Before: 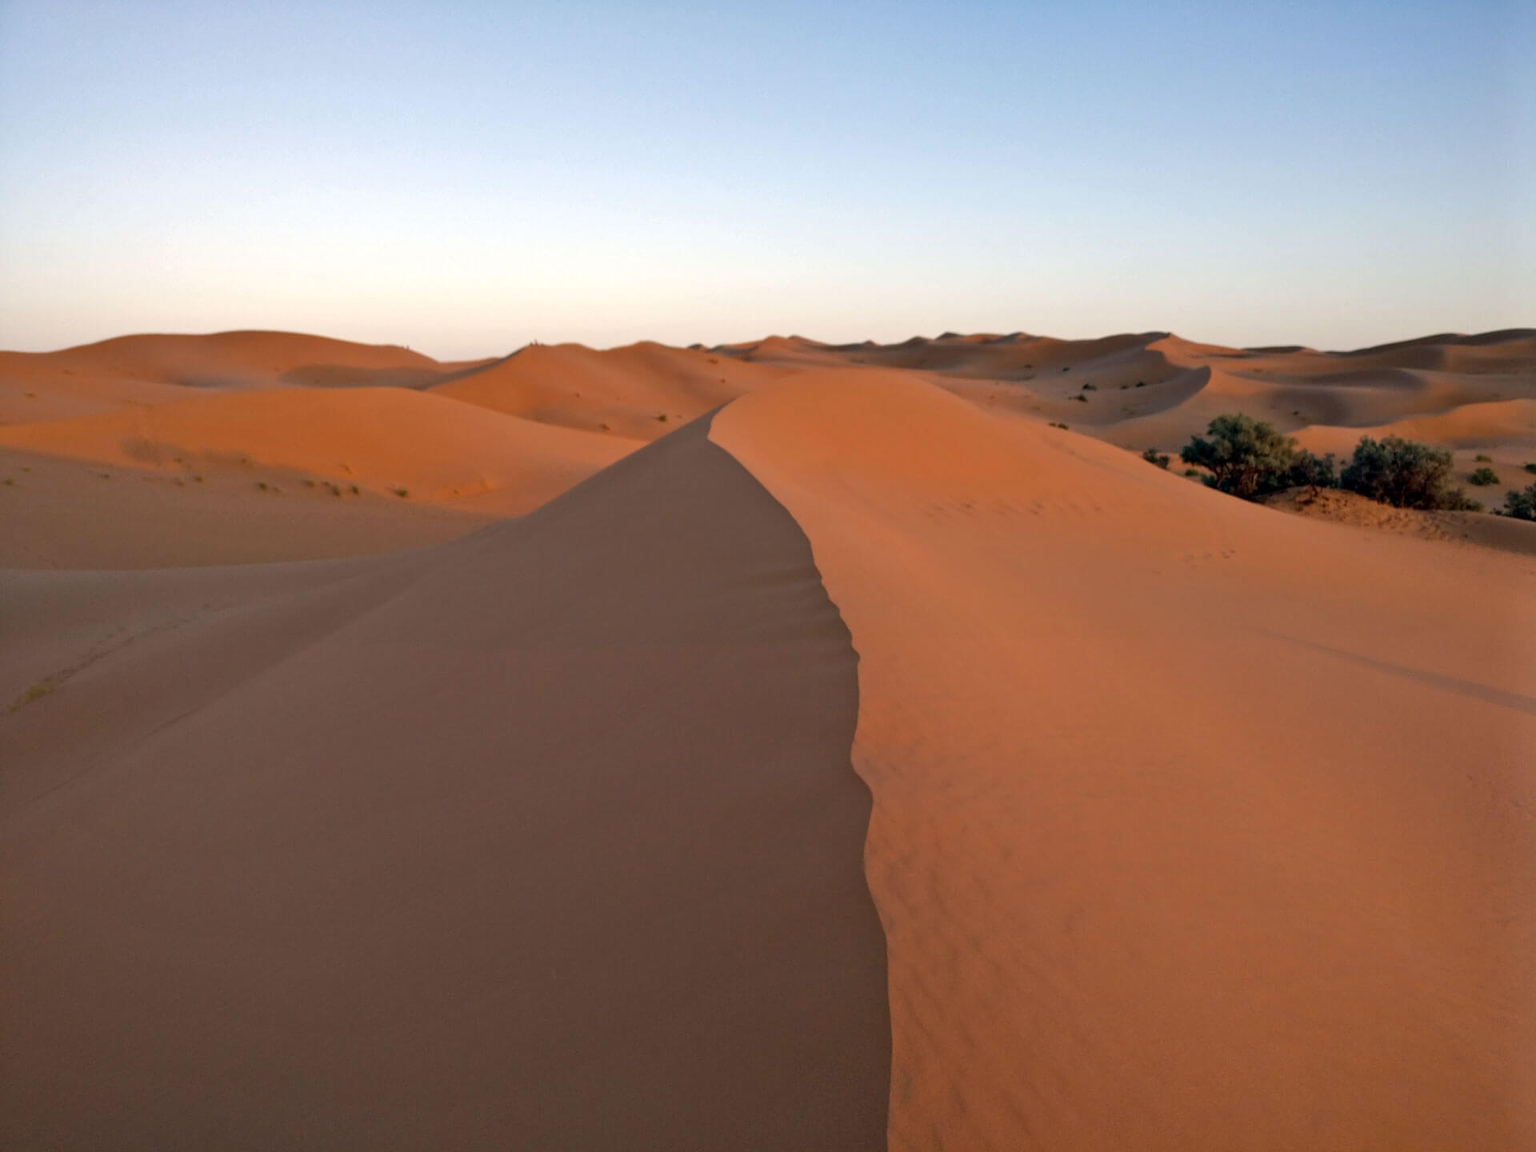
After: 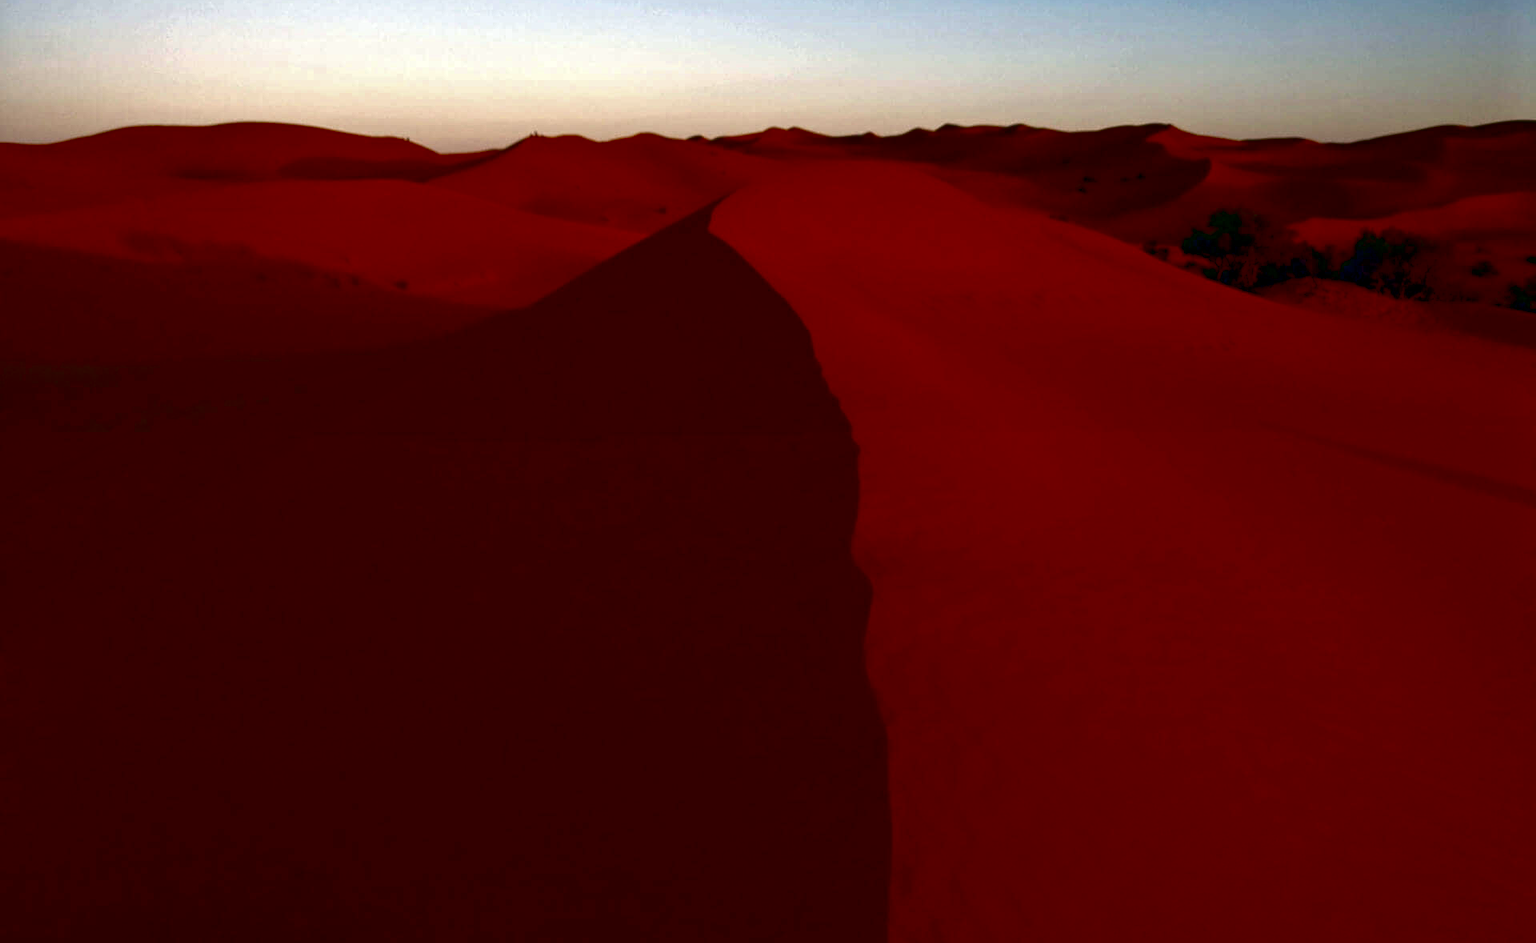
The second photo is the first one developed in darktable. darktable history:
crop and rotate: top 18.123%
contrast brightness saturation: brightness -0.998, saturation 0.993
color balance rgb: perceptual saturation grading › global saturation 20%, perceptual saturation grading › highlights -49.638%, perceptual saturation grading › shadows 26.162%, global vibrance 27.028%
